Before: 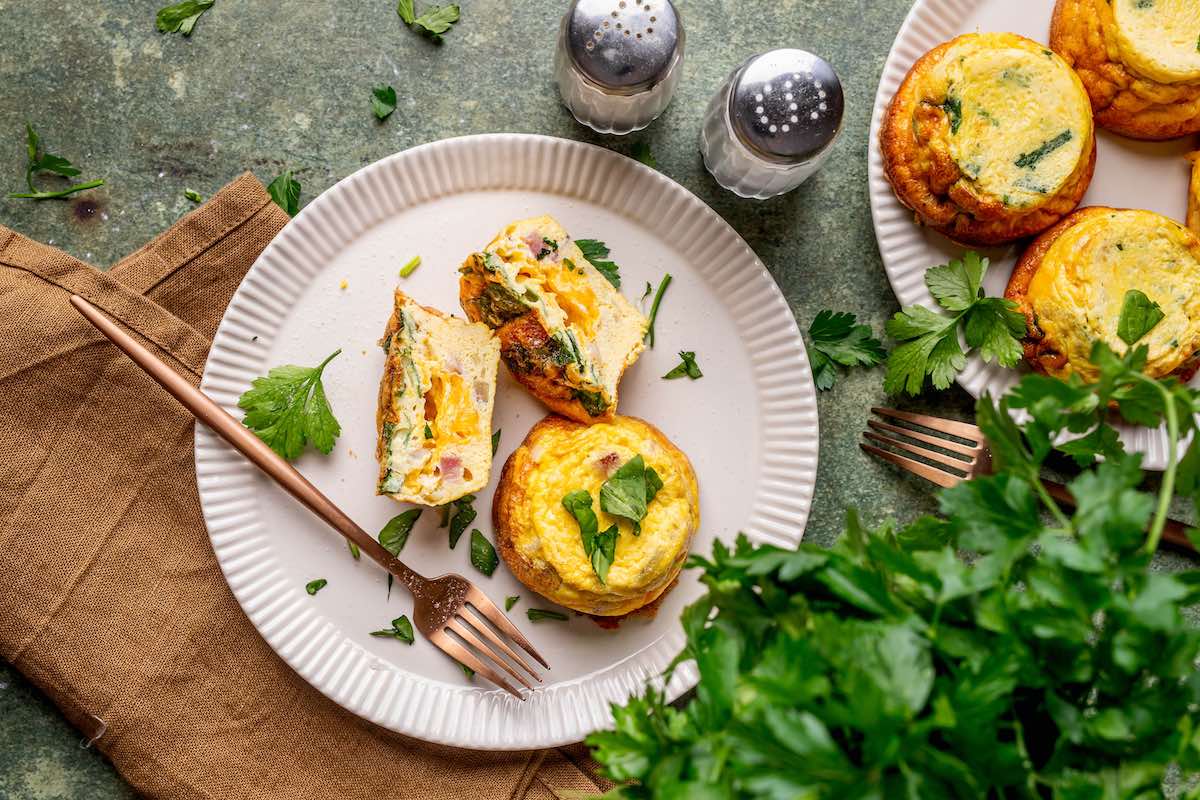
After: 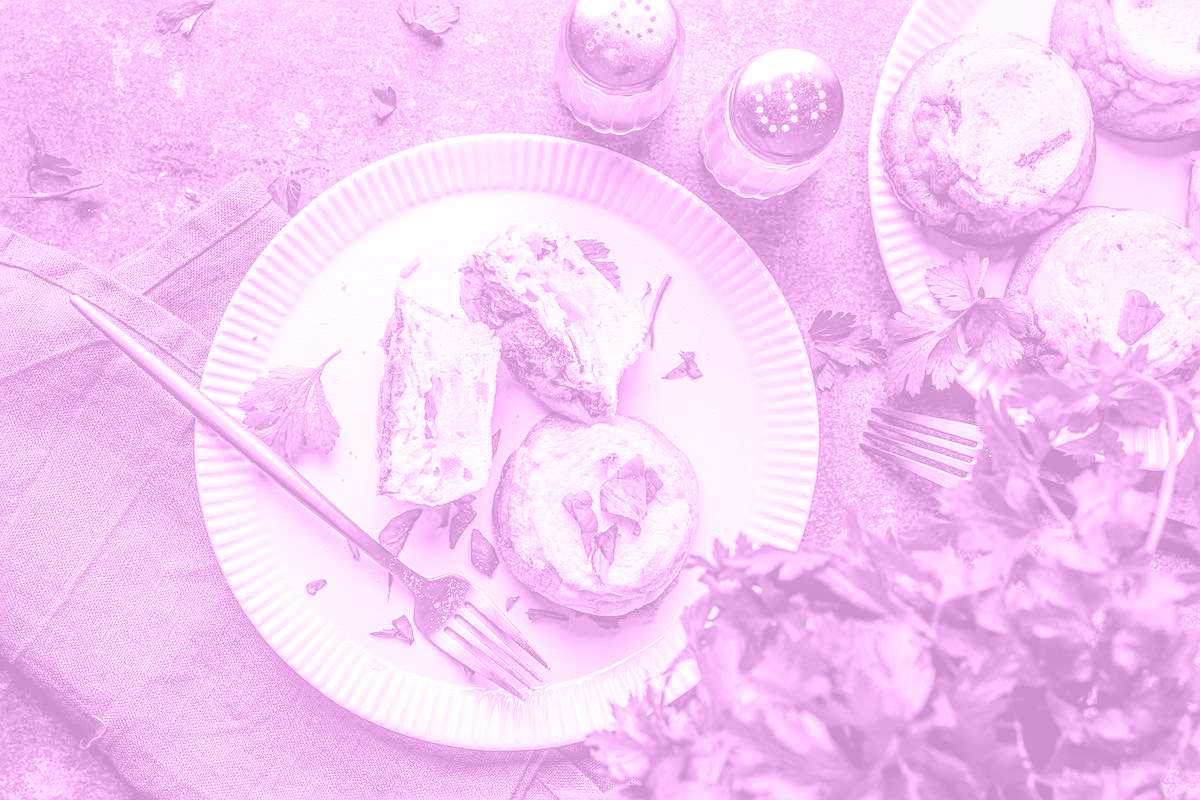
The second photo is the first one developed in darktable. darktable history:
color contrast: green-magenta contrast 1.55, blue-yellow contrast 1.83
local contrast: on, module defaults
sharpen: on, module defaults
exposure: black level correction 0.001, exposure 0.5 EV, compensate exposure bias true, compensate highlight preservation false
color balance rgb: linear chroma grading › global chroma 9%, perceptual saturation grading › global saturation 36%, perceptual saturation grading › shadows 35%, perceptual brilliance grading › global brilliance 15%, perceptual brilliance grading › shadows -35%, global vibrance 15%
colorize: hue 331.2°, saturation 75%, source mix 30.28%, lightness 70.52%, version 1
